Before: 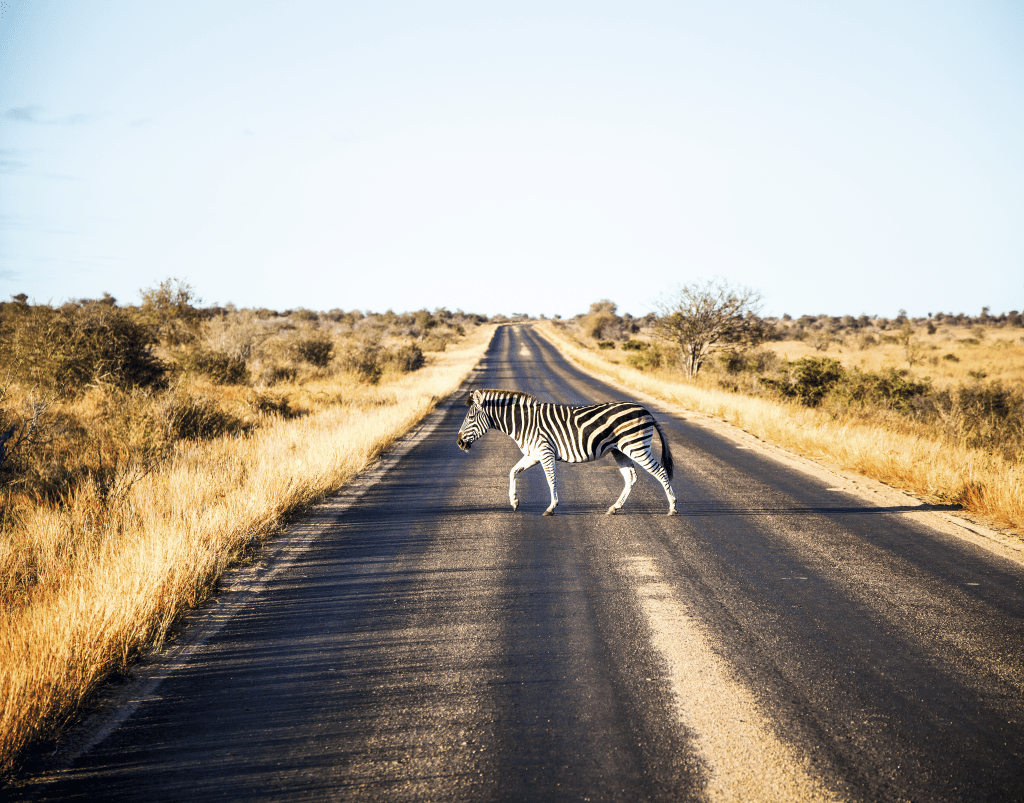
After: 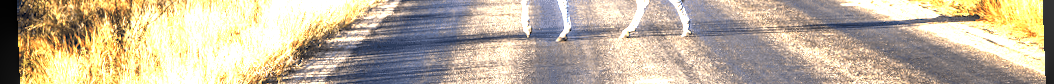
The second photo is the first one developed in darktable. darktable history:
crop and rotate: top 59.084%, bottom 30.916%
rotate and perspective: rotation -2.22°, lens shift (horizontal) -0.022, automatic cropping off
local contrast: on, module defaults
exposure: black level correction 0, exposure 1.6 EV, compensate exposure bias true, compensate highlight preservation false
